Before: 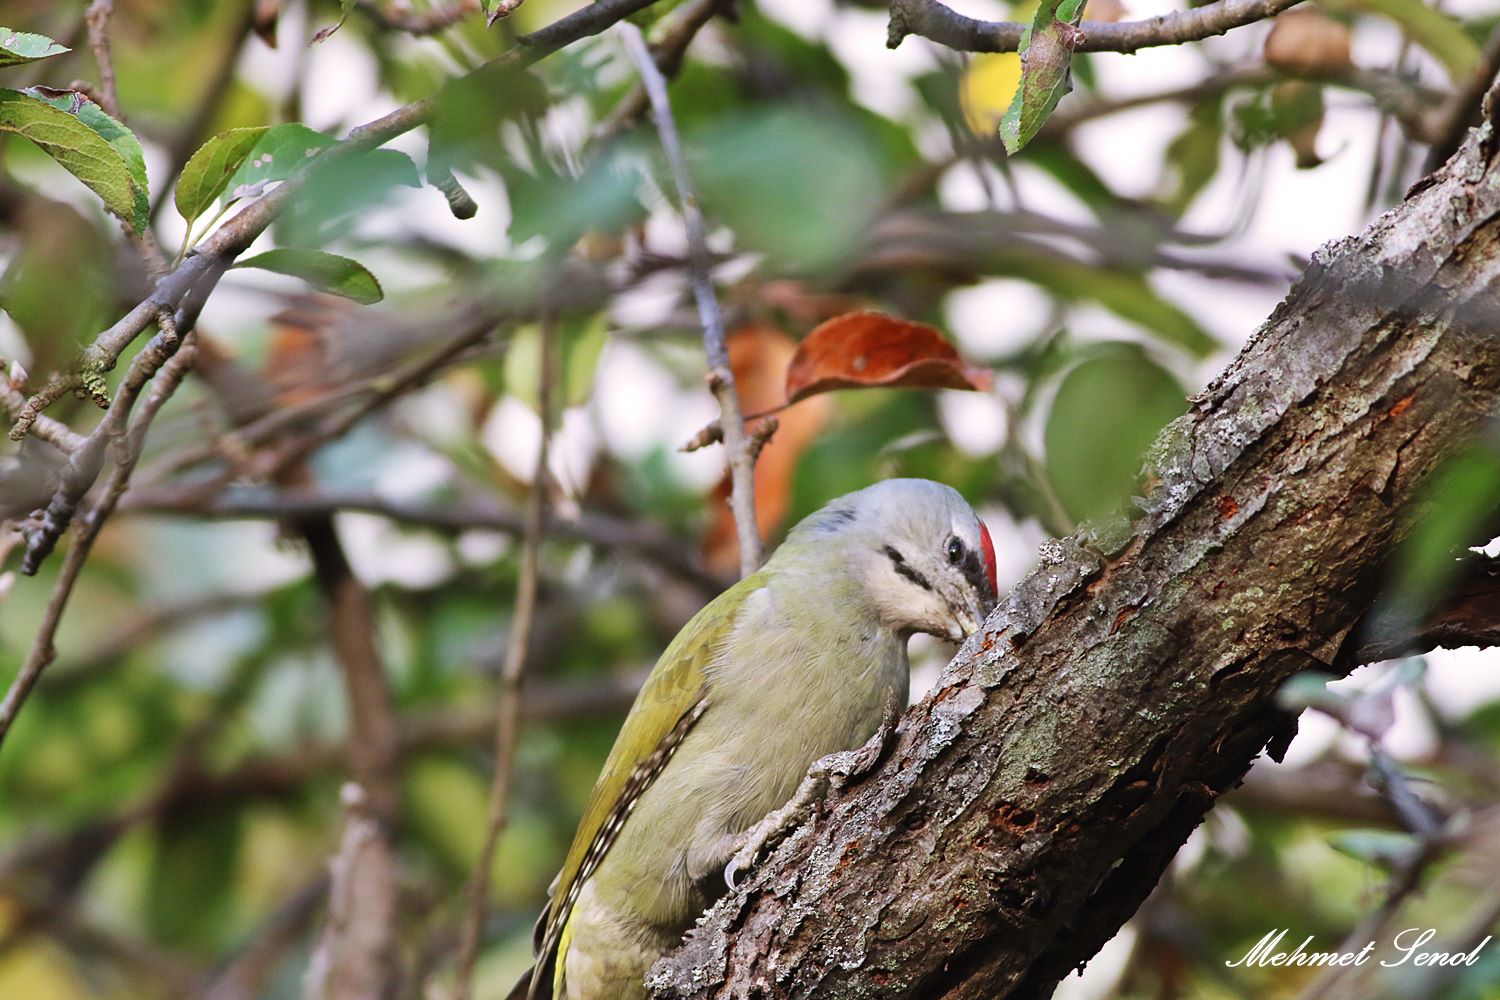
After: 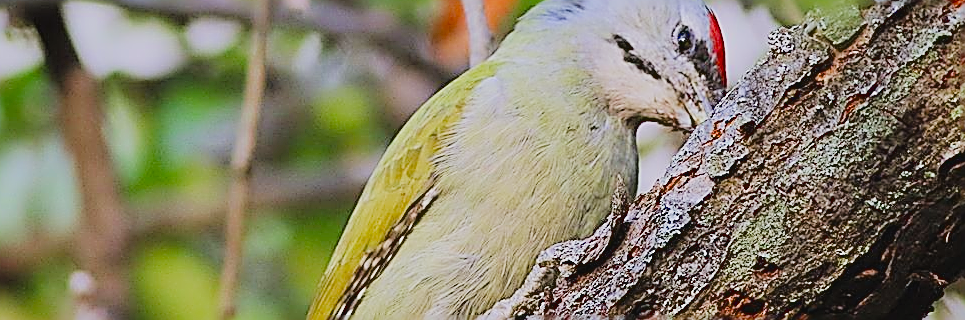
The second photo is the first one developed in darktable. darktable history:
sharpen: amount 2
tone curve: curves: ch0 [(0, 0.032) (0.181, 0.156) (0.751, 0.762) (1, 1)], color space Lab, linked channels, preserve colors none
white balance: red 0.974, blue 1.044
shadows and highlights: radius 93.07, shadows -14.46, white point adjustment 0.23, highlights 31.48, compress 48.23%, highlights color adjustment 52.79%, soften with gaussian
exposure: exposure 1 EV, compensate highlight preservation false
crop: left 18.091%, top 51.13%, right 17.525%, bottom 16.85%
filmic rgb: white relative exposure 8 EV, threshold 3 EV, hardness 2.44, latitude 10.07%, contrast 0.72, highlights saturation mix 10%, shadows ↔ highlights balance 1.38%, color science v4 (2020), enable highlight reconstruction true
